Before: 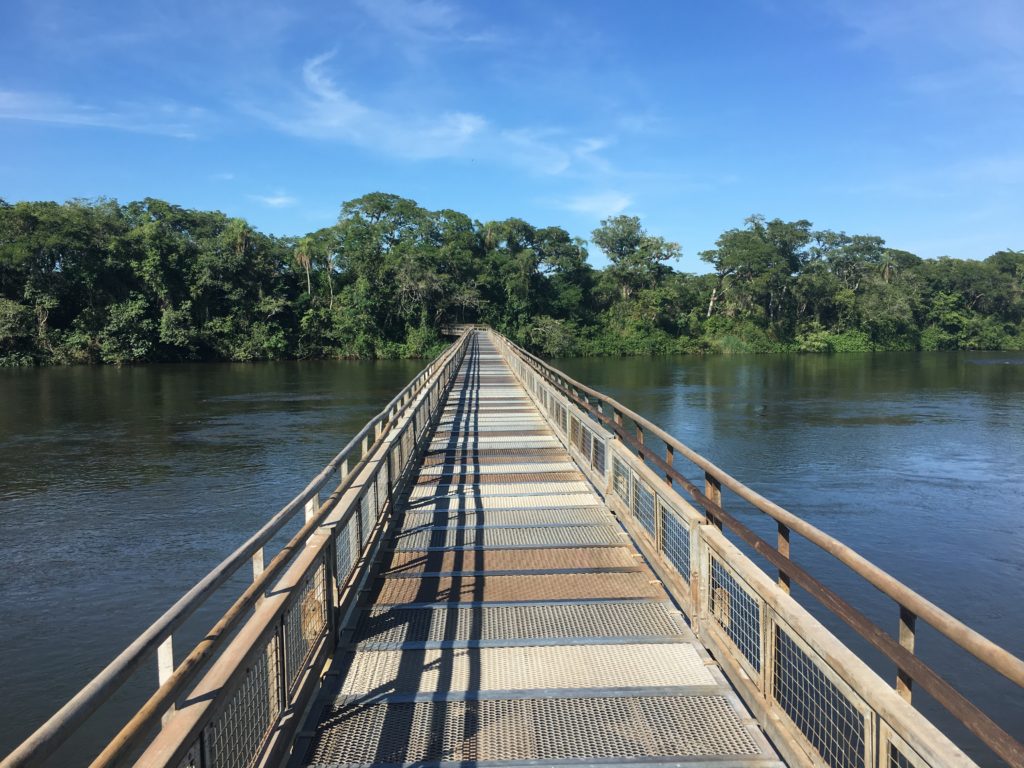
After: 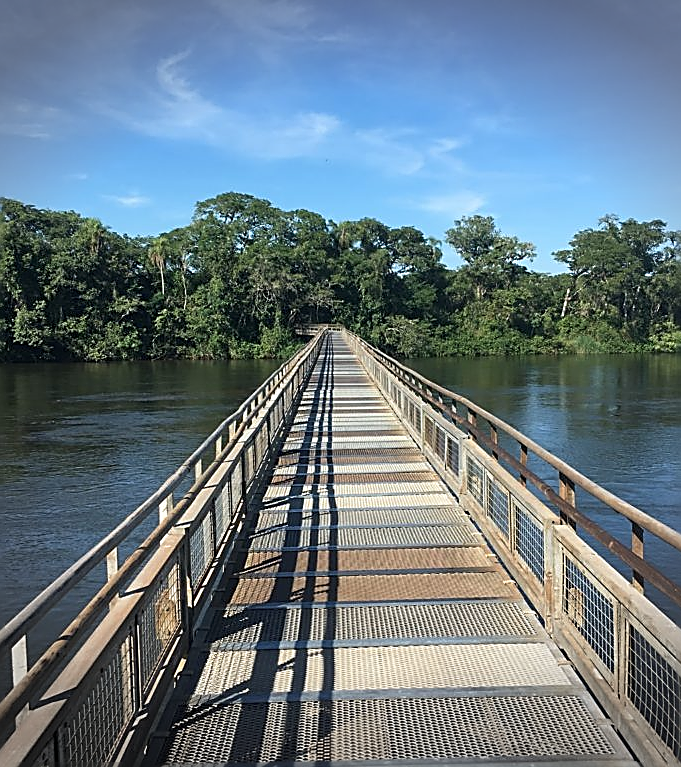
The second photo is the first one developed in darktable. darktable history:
vignetting: fall-off start 88.99%, fall-off radius 43.23%, width/height ratio 1.156
crop and rotate: left 14.332%, right 19.135%
sharpen: radius 1.719, amount 1.276
